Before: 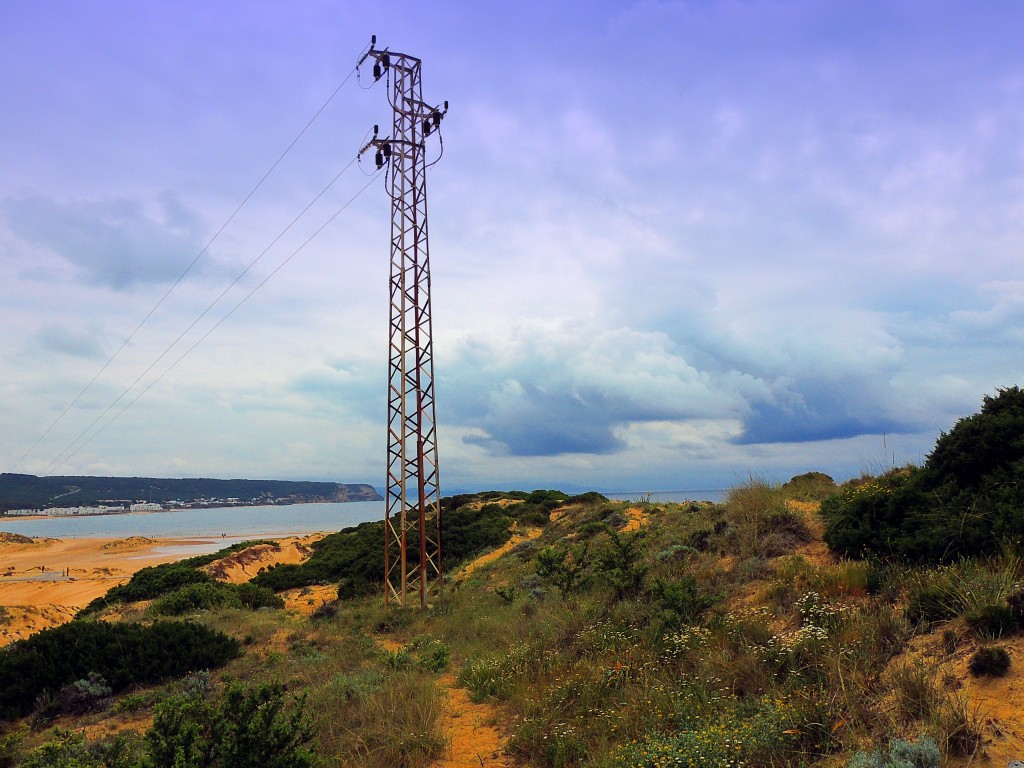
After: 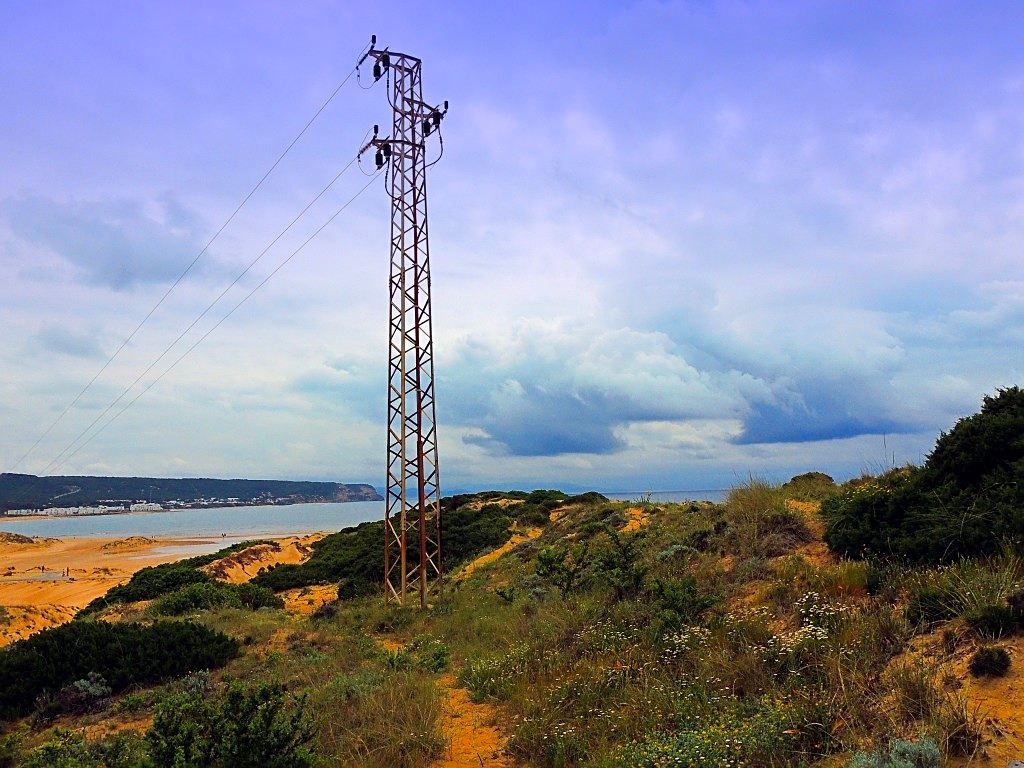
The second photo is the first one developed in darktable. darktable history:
contrast brightness saturation: contrast 0.041, saturation 0.165
sharpen: radius 2.524, amount 0.329
